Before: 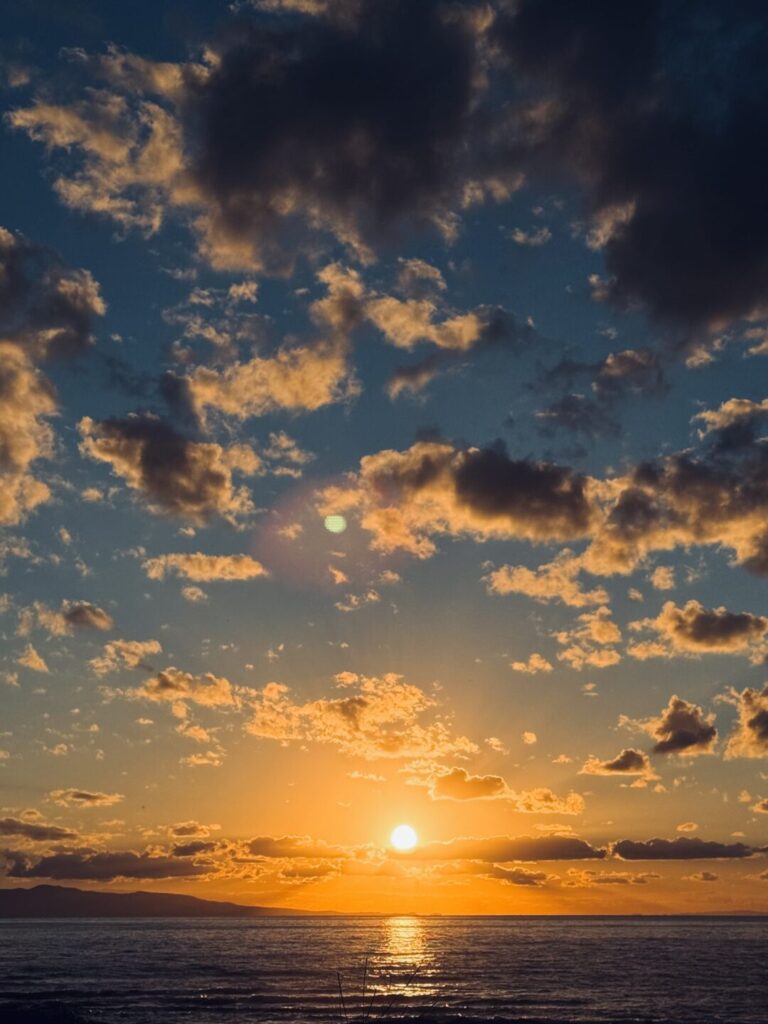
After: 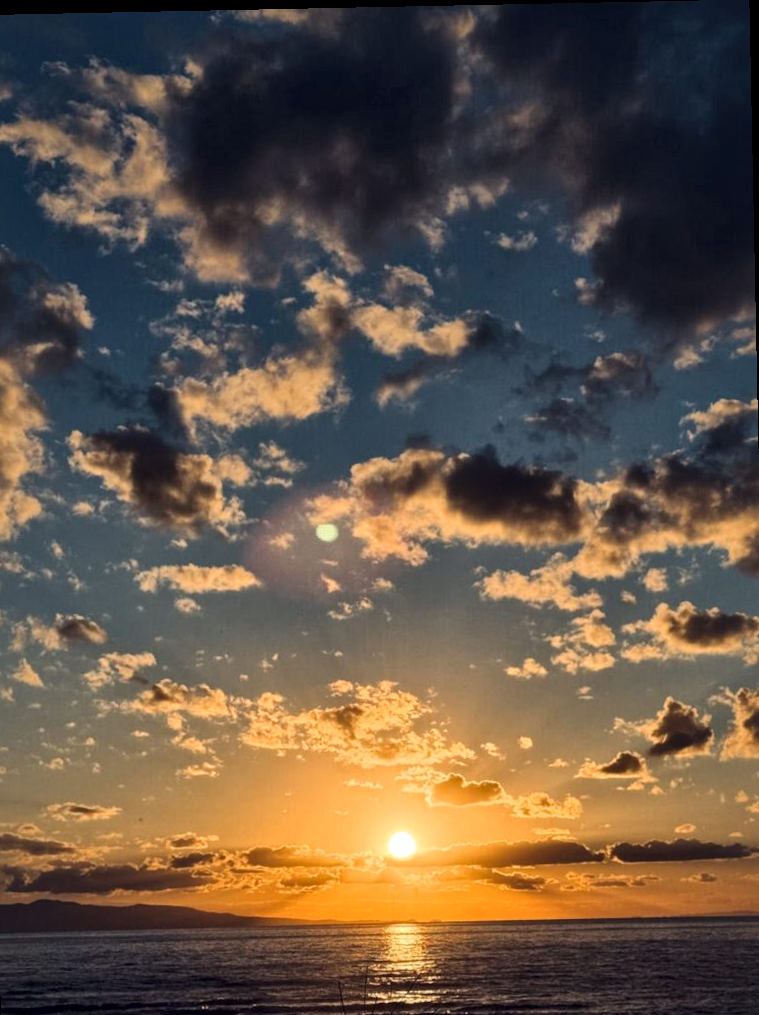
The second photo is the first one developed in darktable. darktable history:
crop and rotate: left 2.536%, right 1.107%, bottom 2.246%
local contrast: mode bilateral grid, contrast 20, coarseness 50, detail 179%, midtone range 0.2
rotate and perspective: rotation -1.17°, automatic cropping off
